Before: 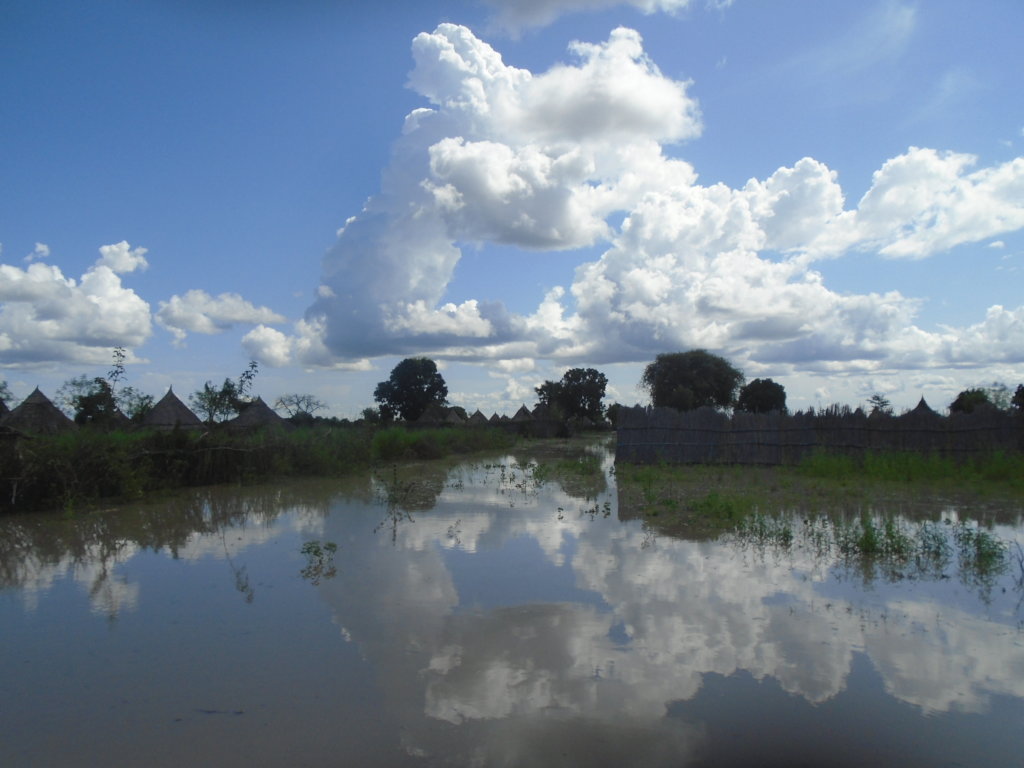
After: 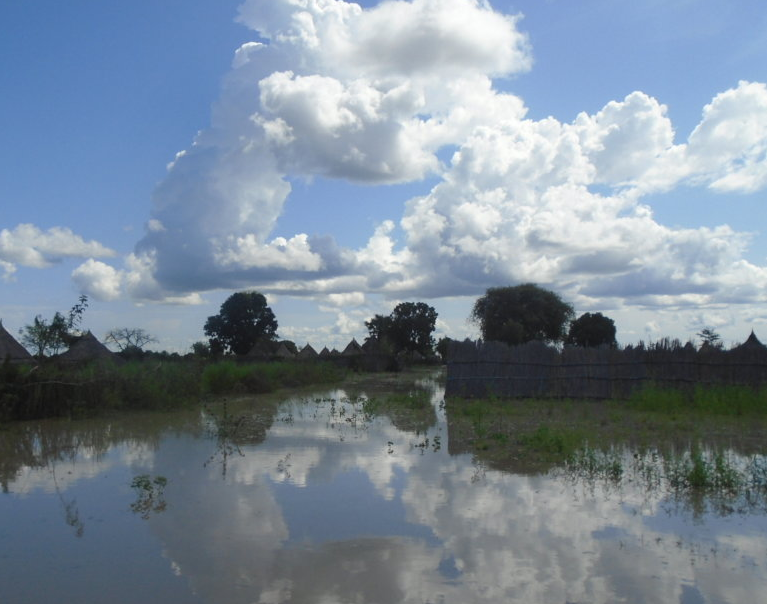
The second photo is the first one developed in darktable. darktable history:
crop: left 16.659%, top 8.698%, right 8.381%, bottom 12.654%
